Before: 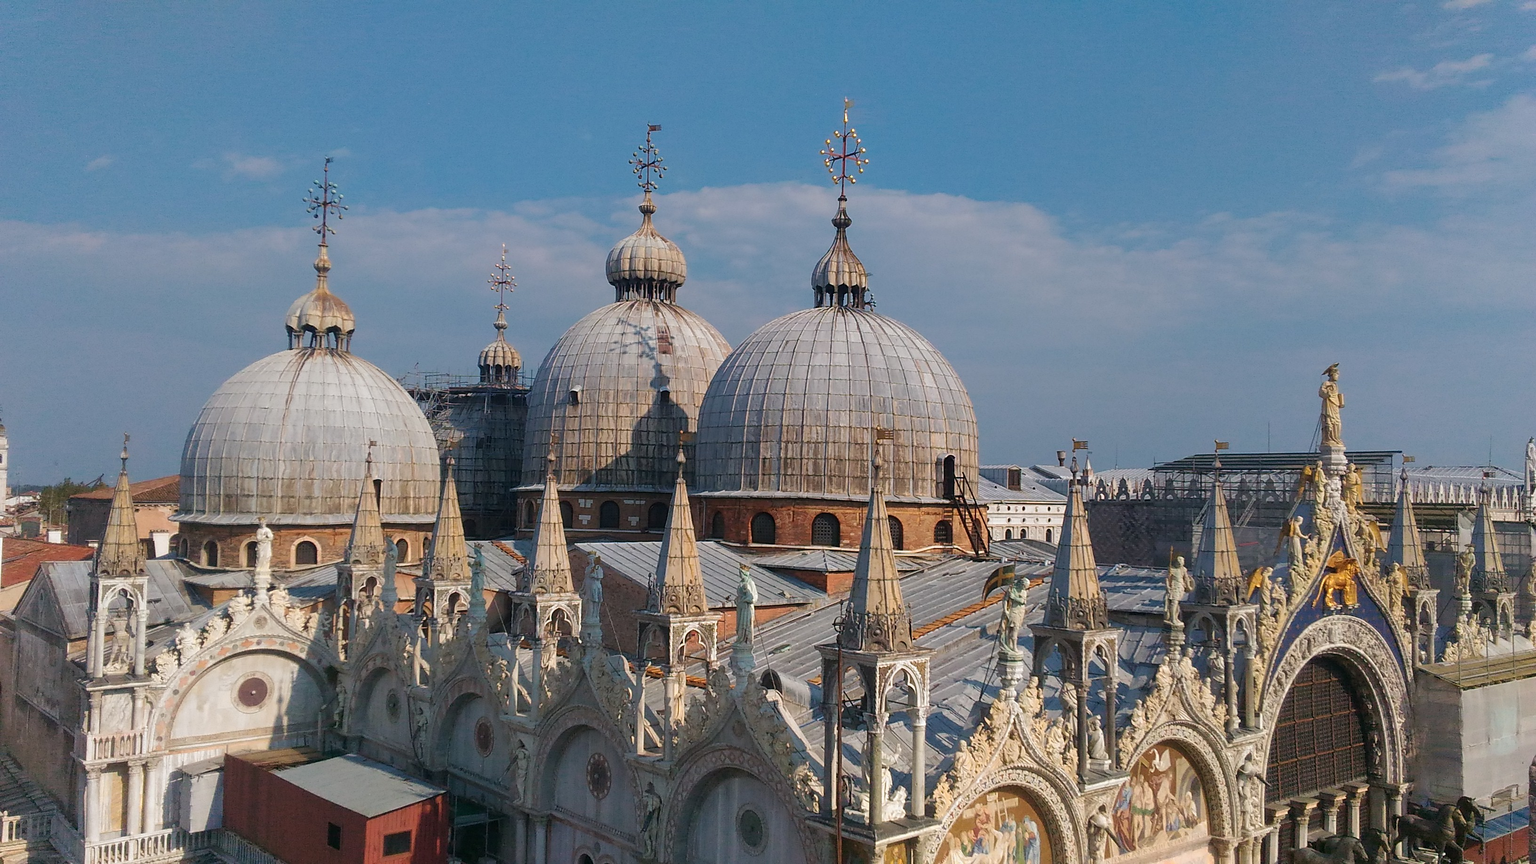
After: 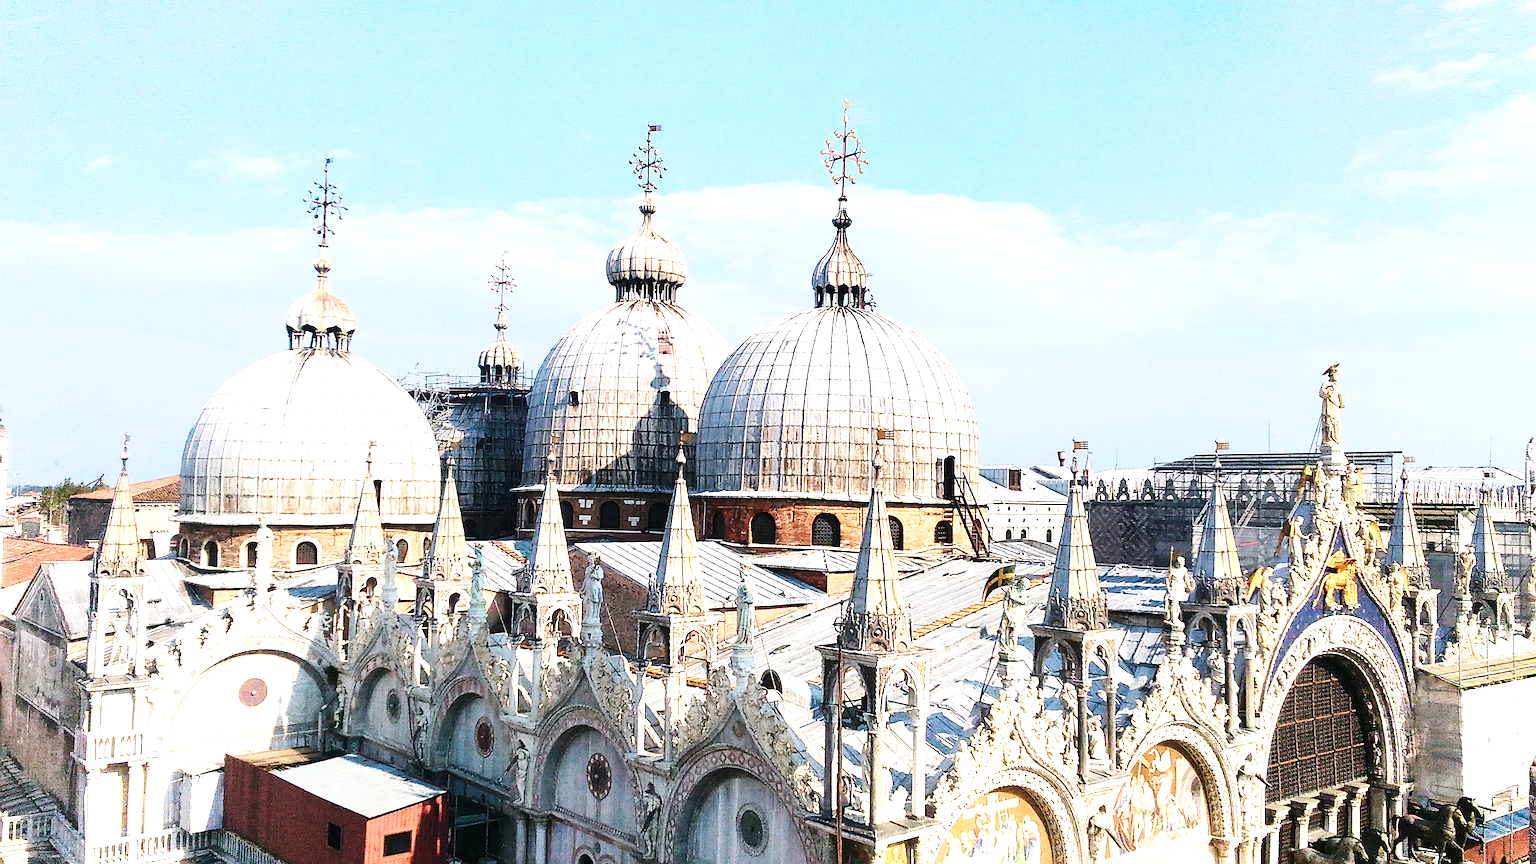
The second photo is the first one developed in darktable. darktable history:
base curve: curves: ch0 [(0, 0) (0.032, 0.025) (0.121, 0.166) (0.206, 0.329) (0.605, 0.79) (1, 1)], preserve colors none
tone equalizer: -8 EV -1.11 EV, -7 EV -1.02 EV, -6 EV -0.889 EV, -5 EV -0.565 EV, -3 EV 0.568 EV, -2 EV 0.873 EV, -1 EV 0.989 EV, +0 EV 1.08 EV, edges refinement/feathering 500, mask exposure compensation -1.57 EV, preserve details no
sharpen: on, module defaults
exposure: black level correction -0.001, exposure 0.906 EV, compensate exposure bias true, compensate highlight preservation false
